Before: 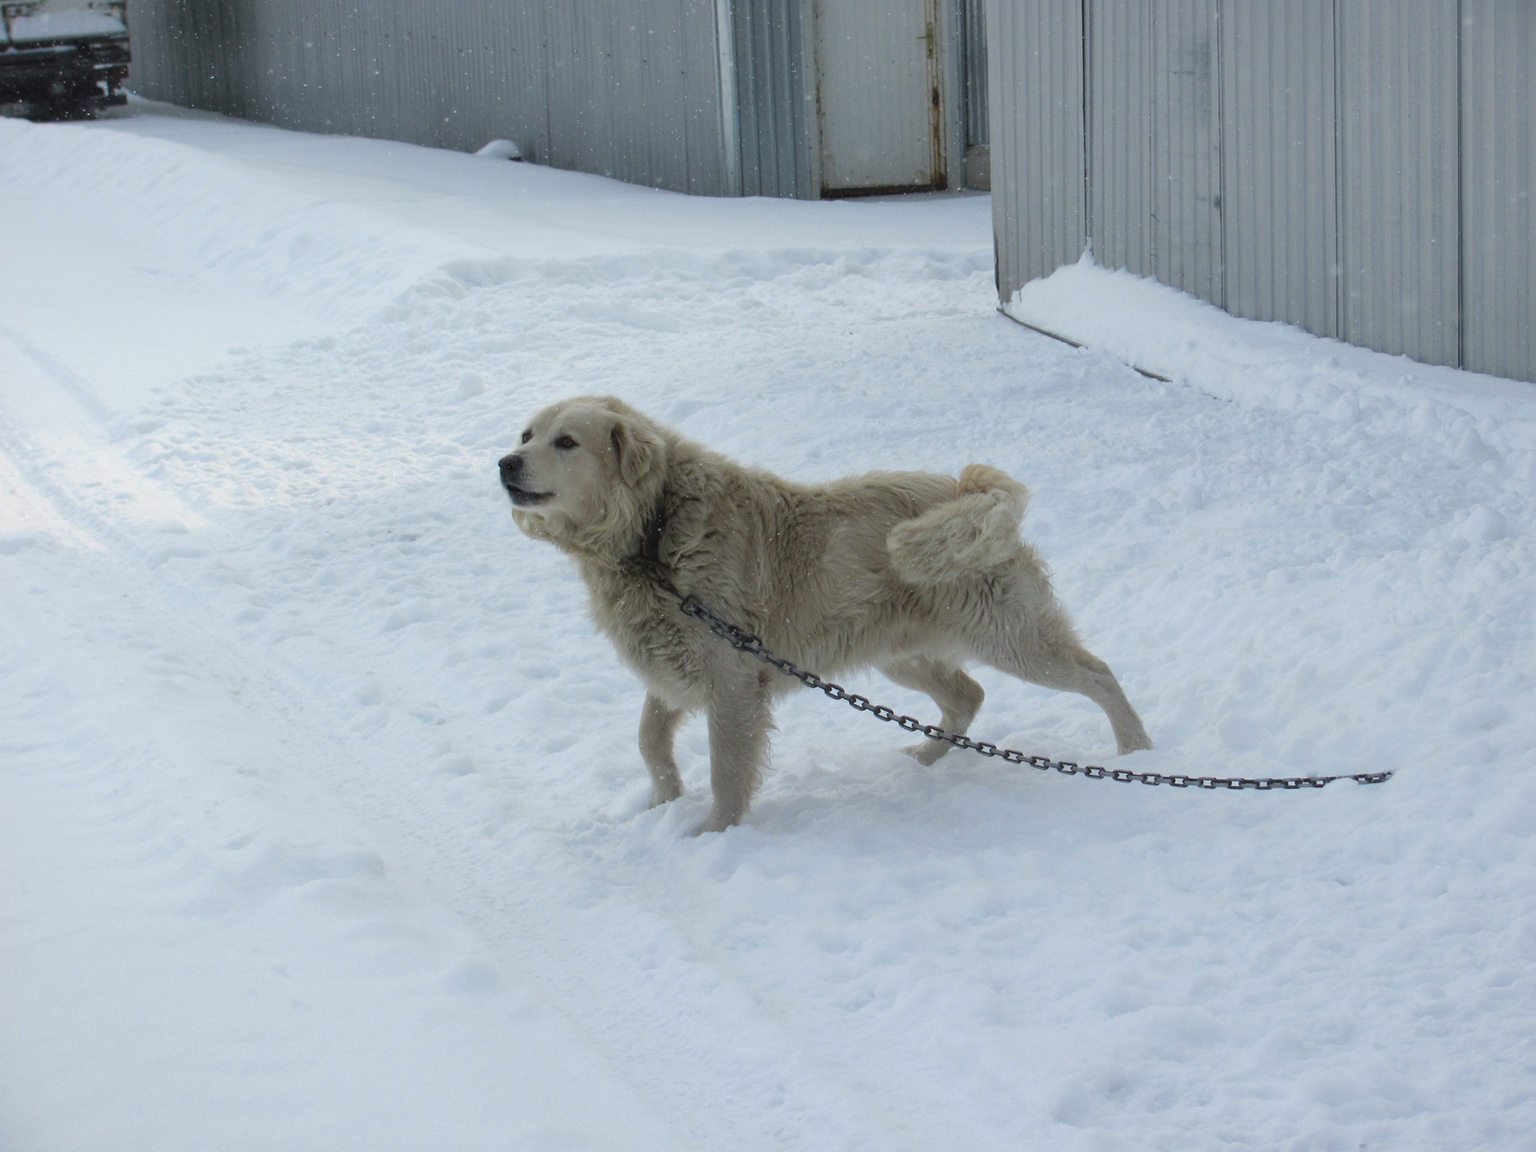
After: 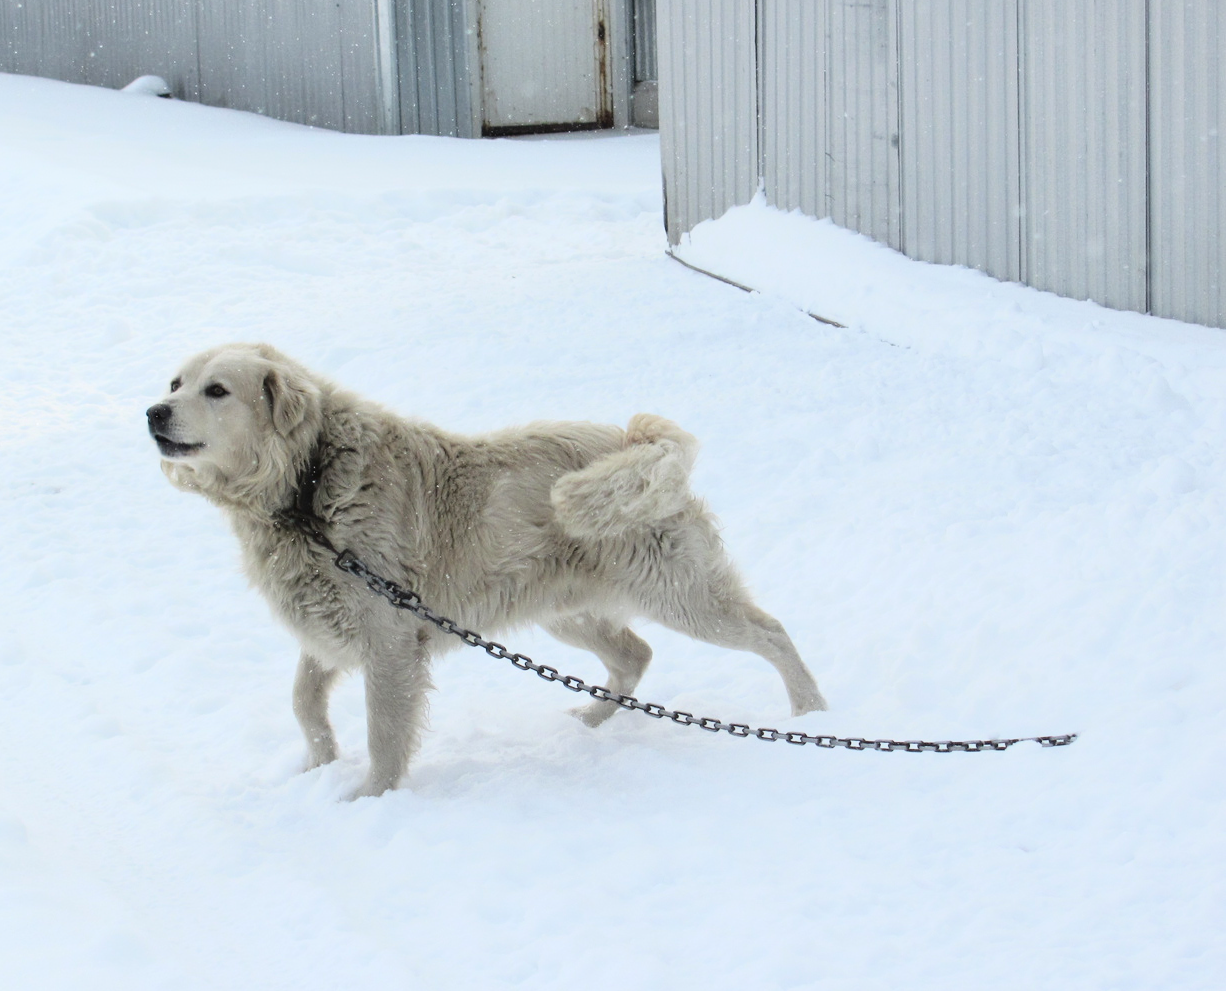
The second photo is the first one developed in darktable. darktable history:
tone curve: curves: ch0 [(0, 0) (0.003, 0.002) (0.011, 0.008) (0.025, 0.019) (0.044, 0.034) (0.069, 0.053) (0.1, 0.079) (0.136, 0.127) (0.177, 0.191) (0.224, 0.274) (0.277, 0.367) (0.335, 0.465) (0.399, 0.552) (0.468, 0.643) (0.543, 0.737) (0.623, 0.82) (0.709, 0.891) (0.801, 0.928) (0.898, 0.963) (1, 1)], color space Lab, independent channels, preserve colors none
crop: left 23.325%, top 5.871%, bottom 11.527%
